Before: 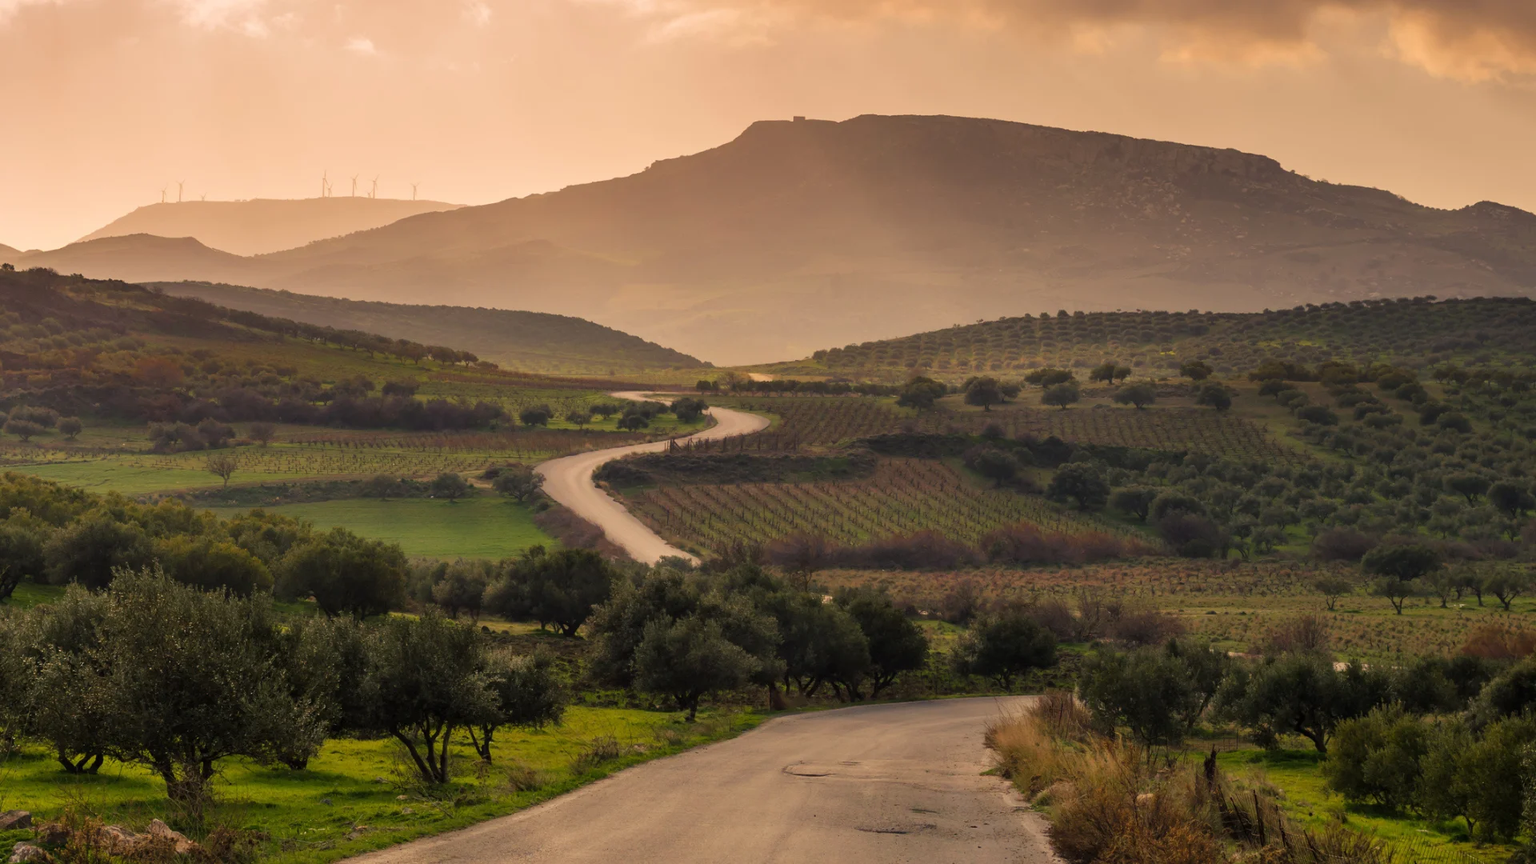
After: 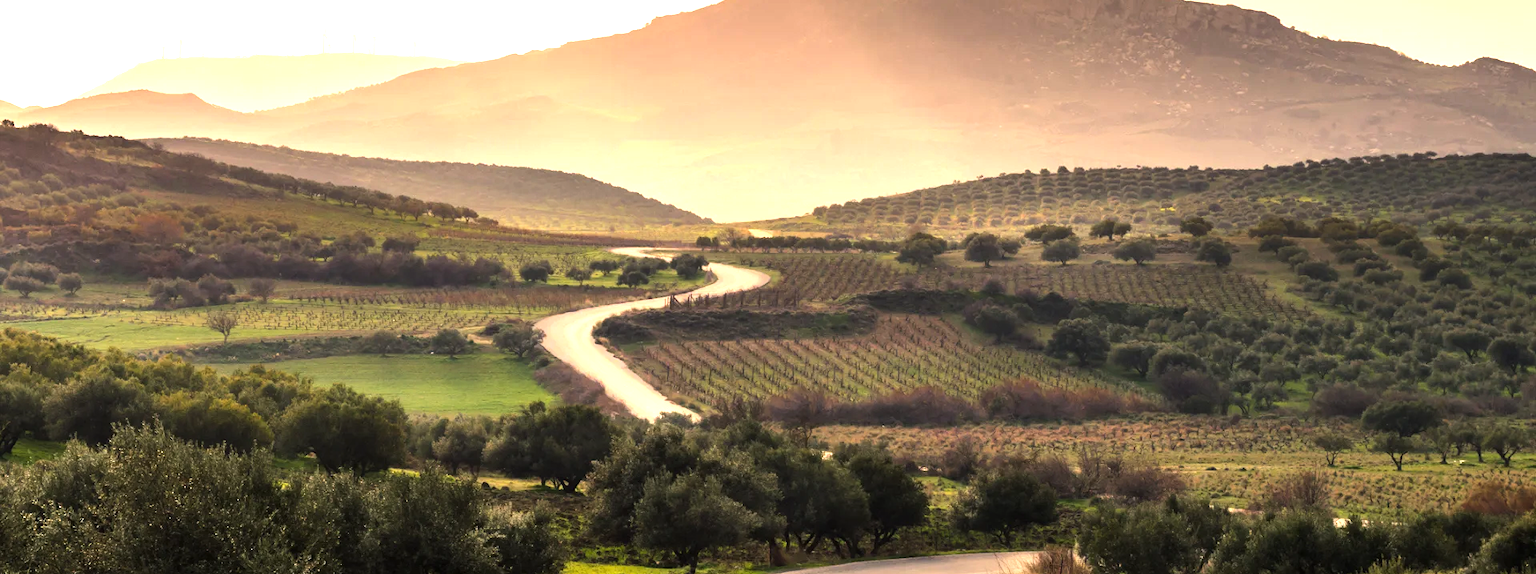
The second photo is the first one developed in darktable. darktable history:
crop: top 16.727%, bottom 16.727%
exposure: black level correction 0, exposure 1 EV, compensate exposure bias true, compensate highlight preservation false
tone equalizer: -8 EV -0.75 EV, -7 EV -0.7 EV, -6 EV -0.6 EV, -5 EV -0.4 EV, -3 EV 0.4 EV, -2 EV 0.6 EV, -1 EV 0.7 EV, +0 EV 0.75 EV, edges refinement/feathering 500, mask exposure compensation -1.57 EV, preserve details no
